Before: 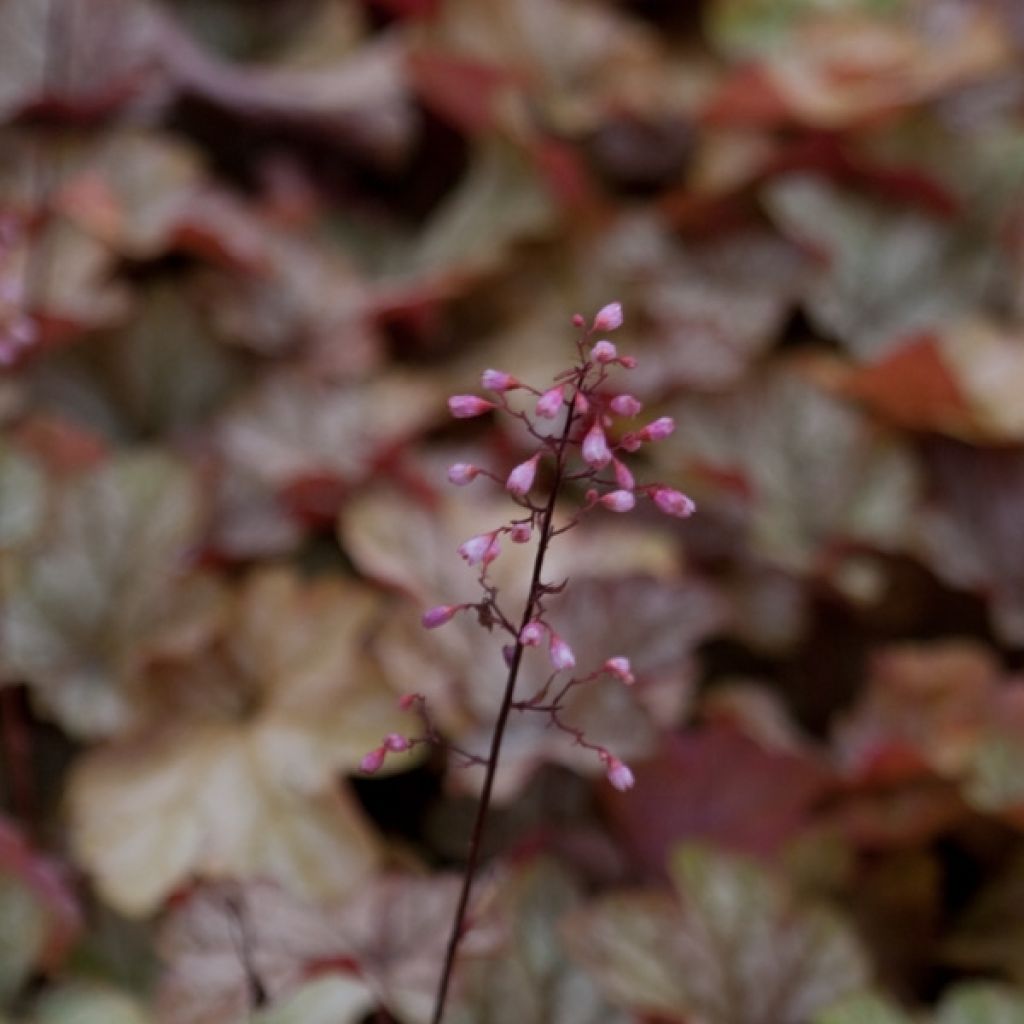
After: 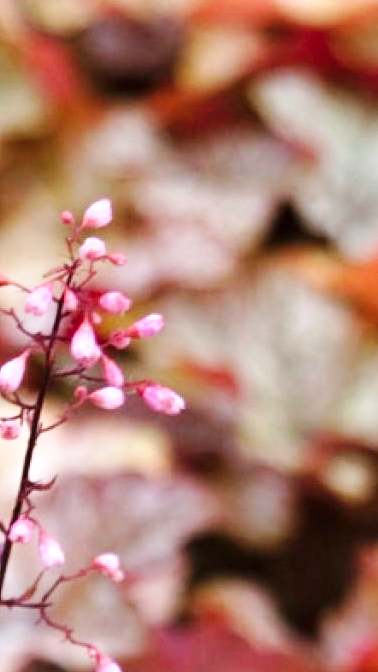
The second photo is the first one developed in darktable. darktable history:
exposure: black level correction 0, exposure 1.388 EV, compensate exposure bias true, compensate highlight preservation false
crop and rotate: left 49.936%, top 10.094%, right 13.136%, bottom 24.256%
base curve: curves: ch0 [(0, 0) (0.032, 0.025) (0.121, 0.166) (0.206, 0.329) (0.605, 0.79) (1, 1)], preserve colors none
